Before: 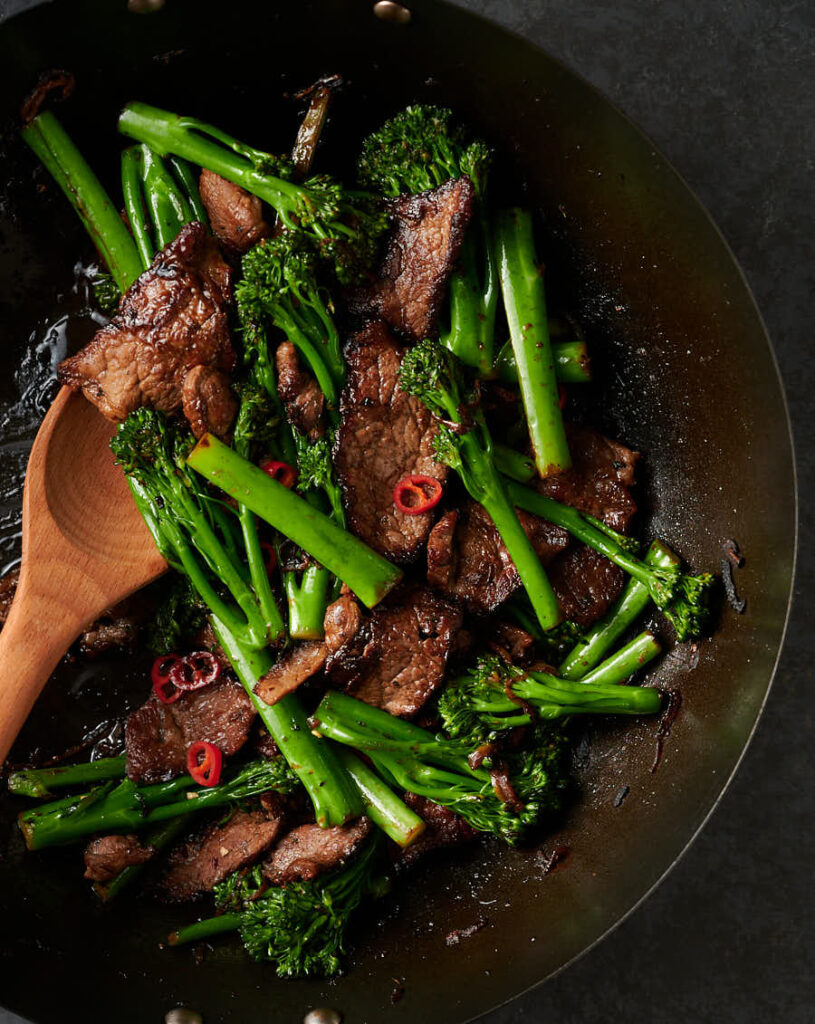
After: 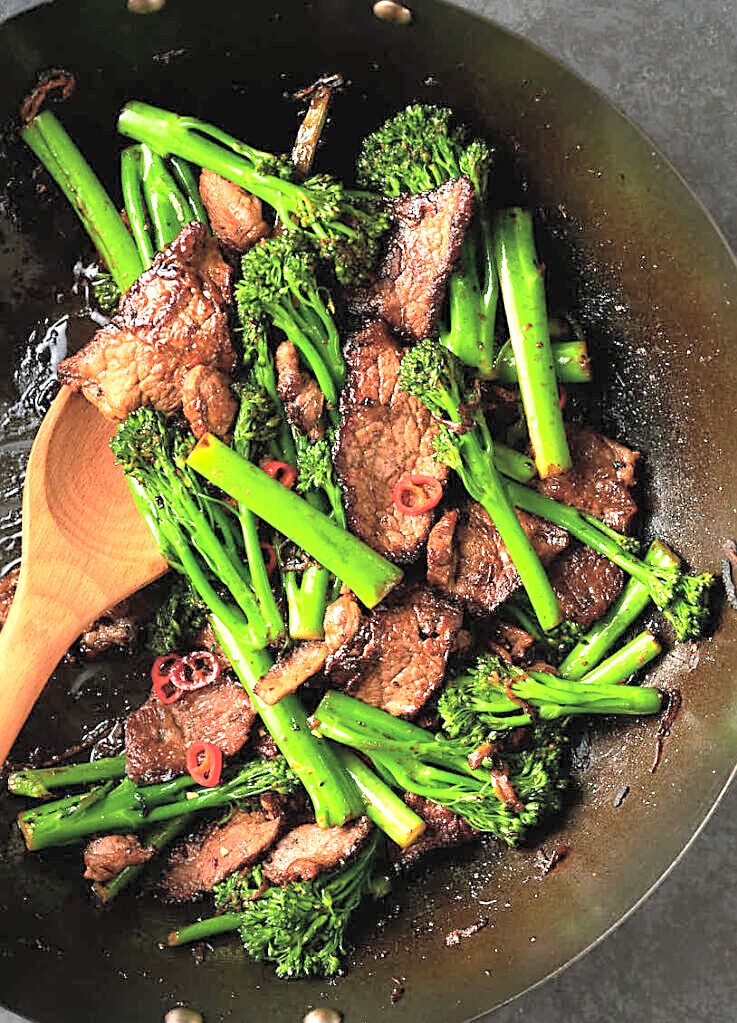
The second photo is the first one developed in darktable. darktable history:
exposure: black level correction 0, exposure 1.387 EV, compensate highlight preservation false
tone curve: curves: ch0 [(0, 0) (0.004, 0.002) (0.02, 0.013) (0.218, 0.218) (0.664, 0.718) (0.832, 0.873) (1, 1)]
crop: right 9.523%, bottom 0.041%
sharpen: on, module defaults
contrast brightness saturation: brightness 0.29
